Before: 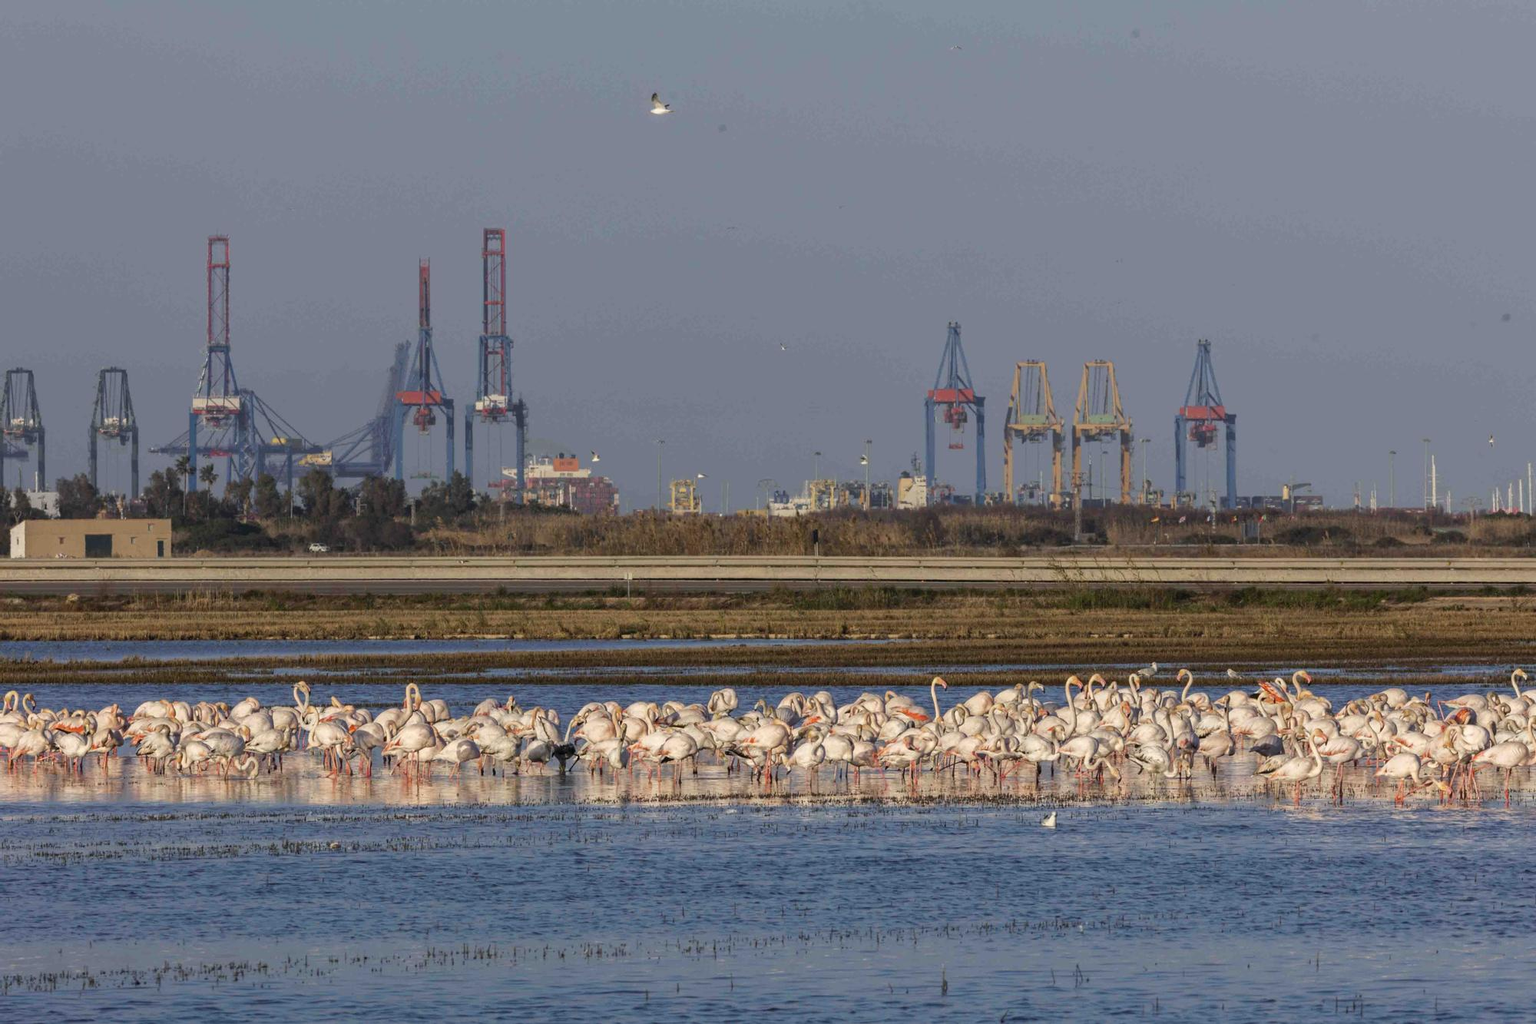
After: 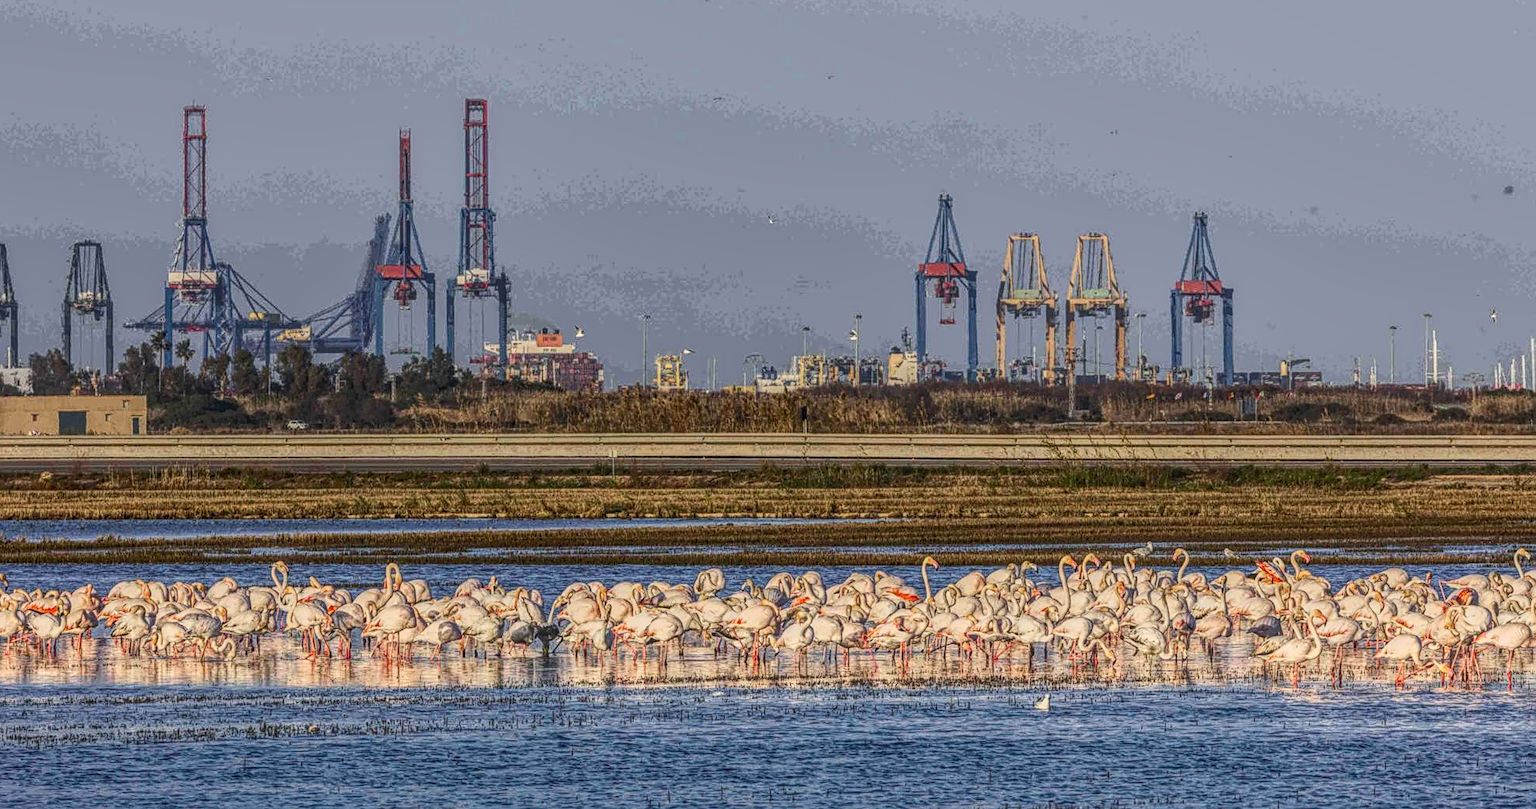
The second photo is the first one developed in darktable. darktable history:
exposure: exposure -0.001 EV, compensate highlight preservation false
local contrast: highlights 20%, shadows 28%, detail 200%, midtone range 0.2
contrast brightness saturation: contrast 0.398, brightness 0.11, saturation 0.211
sharpen: on, module defaults
crop and rotate: left 1.834%, top 12.894%, right 0.158%, bottom 9.55%
color zones: curves: ch1 [(0, 0.525) (0.143, 0.556) (0.286, 0.52) (0.429, 0.5) (0.571, 0.5) (0.714, 0.5) (0.857, 0.503) (1, 0.525)]
shadows and highlights: shadows 25.92, highlights -48.32, soften with gaussian
